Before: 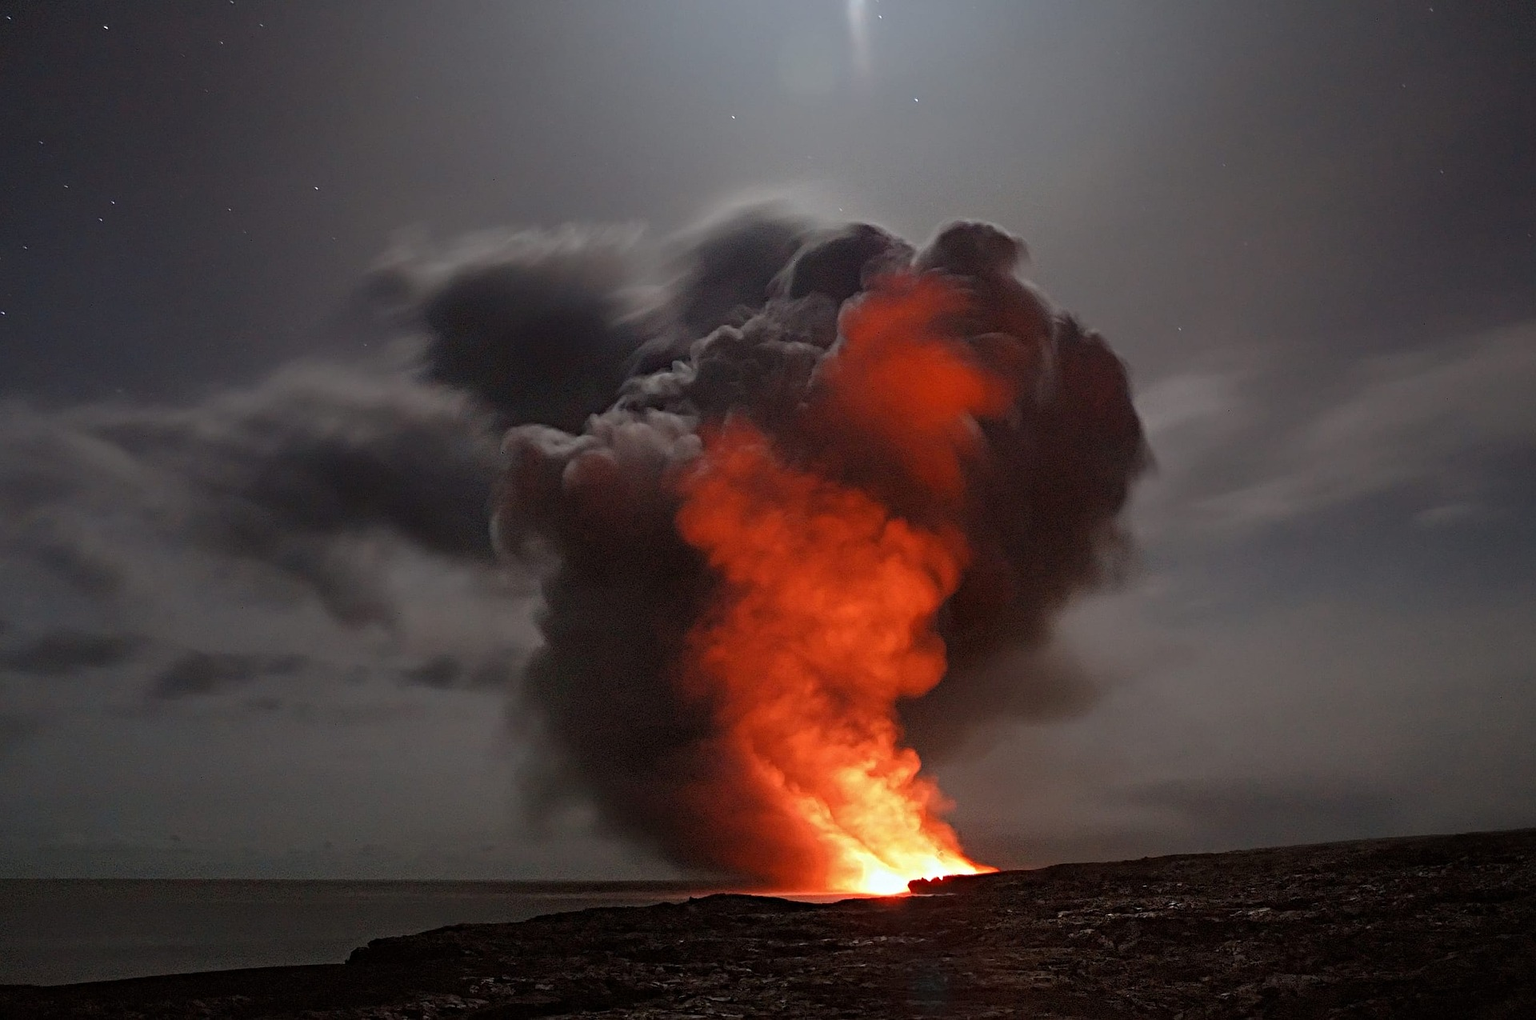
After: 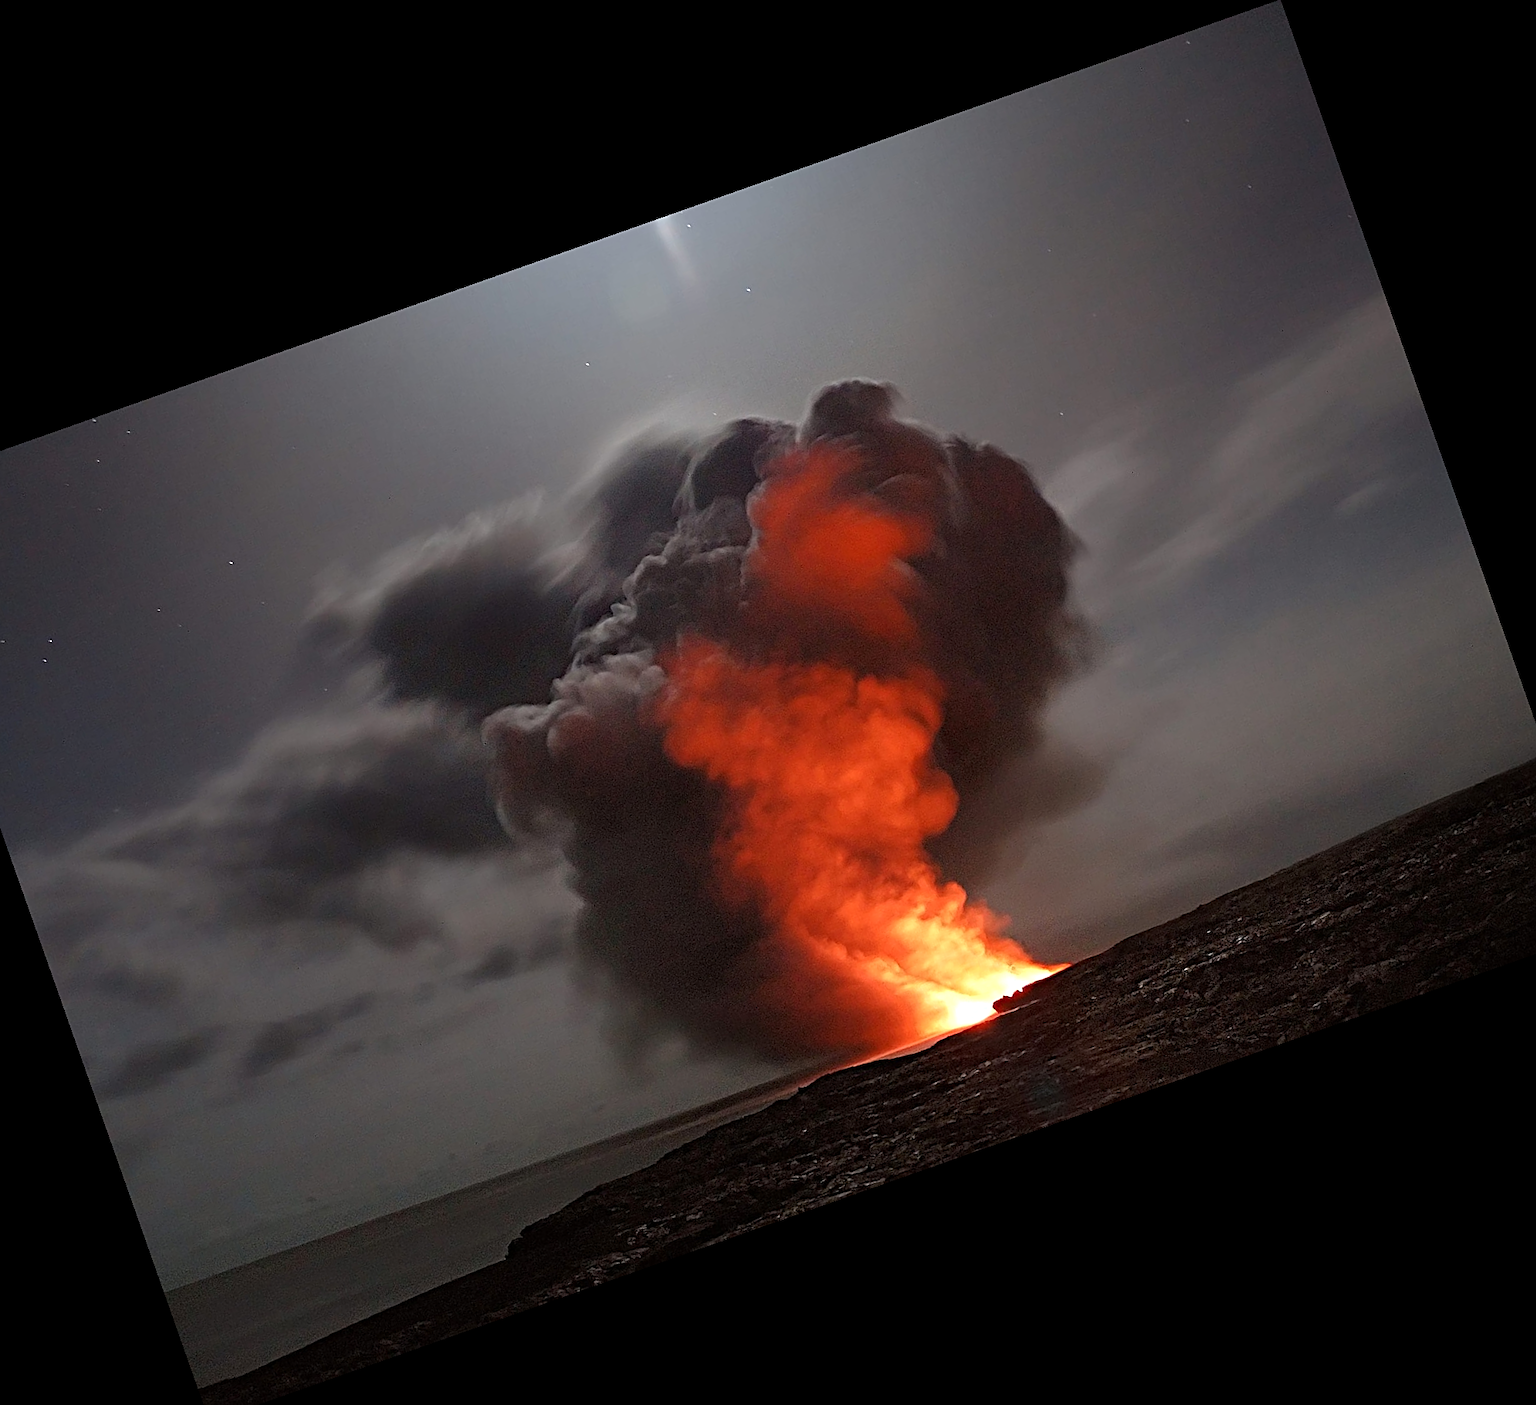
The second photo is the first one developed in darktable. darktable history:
exposure: exposure 0.191 EV, compensate highlight preservation false
tone equalizer: on, module defaults
crop and rotate: angle 19.43°, left 6.812%, right 4.125%, bottom 1.087%
sharpen: on, module defaults
